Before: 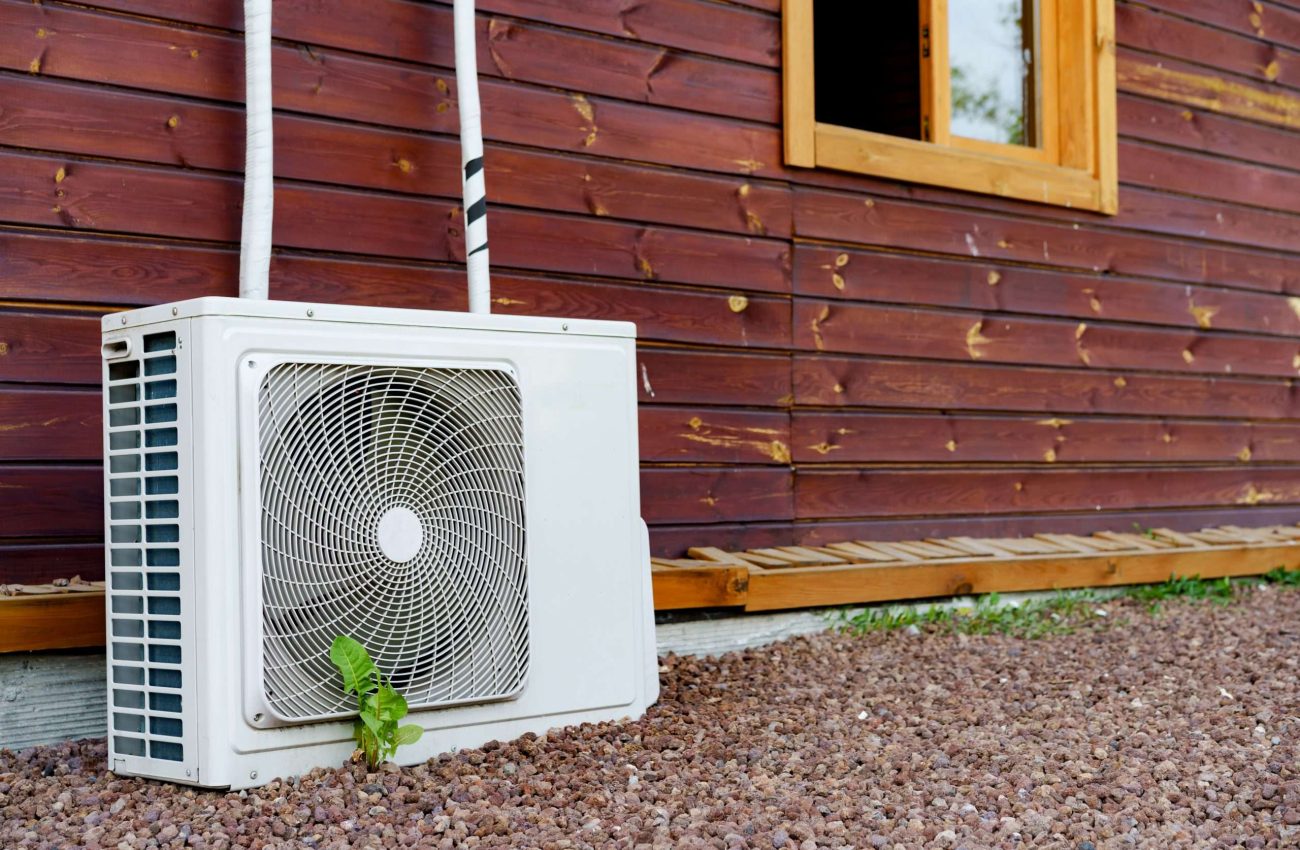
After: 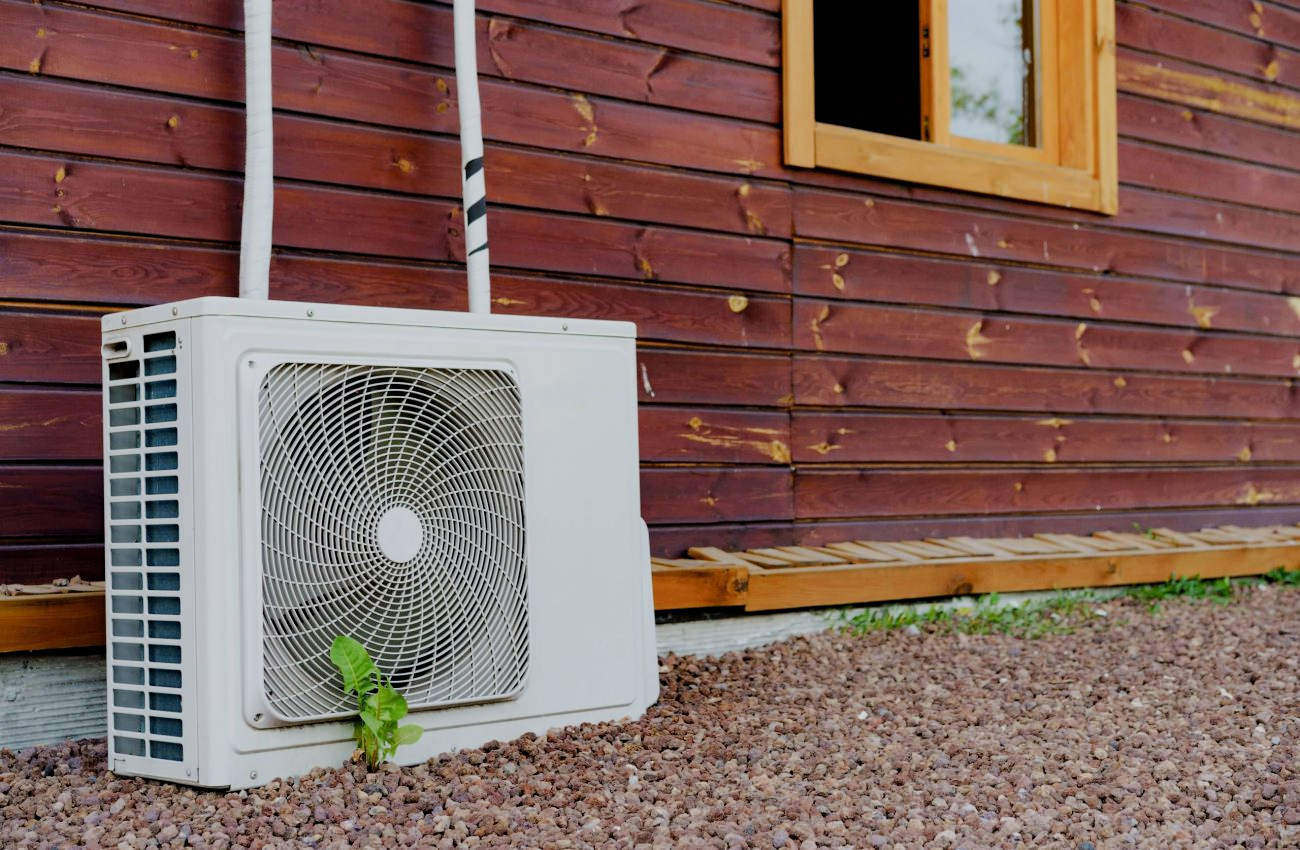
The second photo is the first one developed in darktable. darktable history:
filmic rgb: black relative exposure -7.97 EV, white relative exposure 4.01 EV, hardness 4.14, contrast 0.922
